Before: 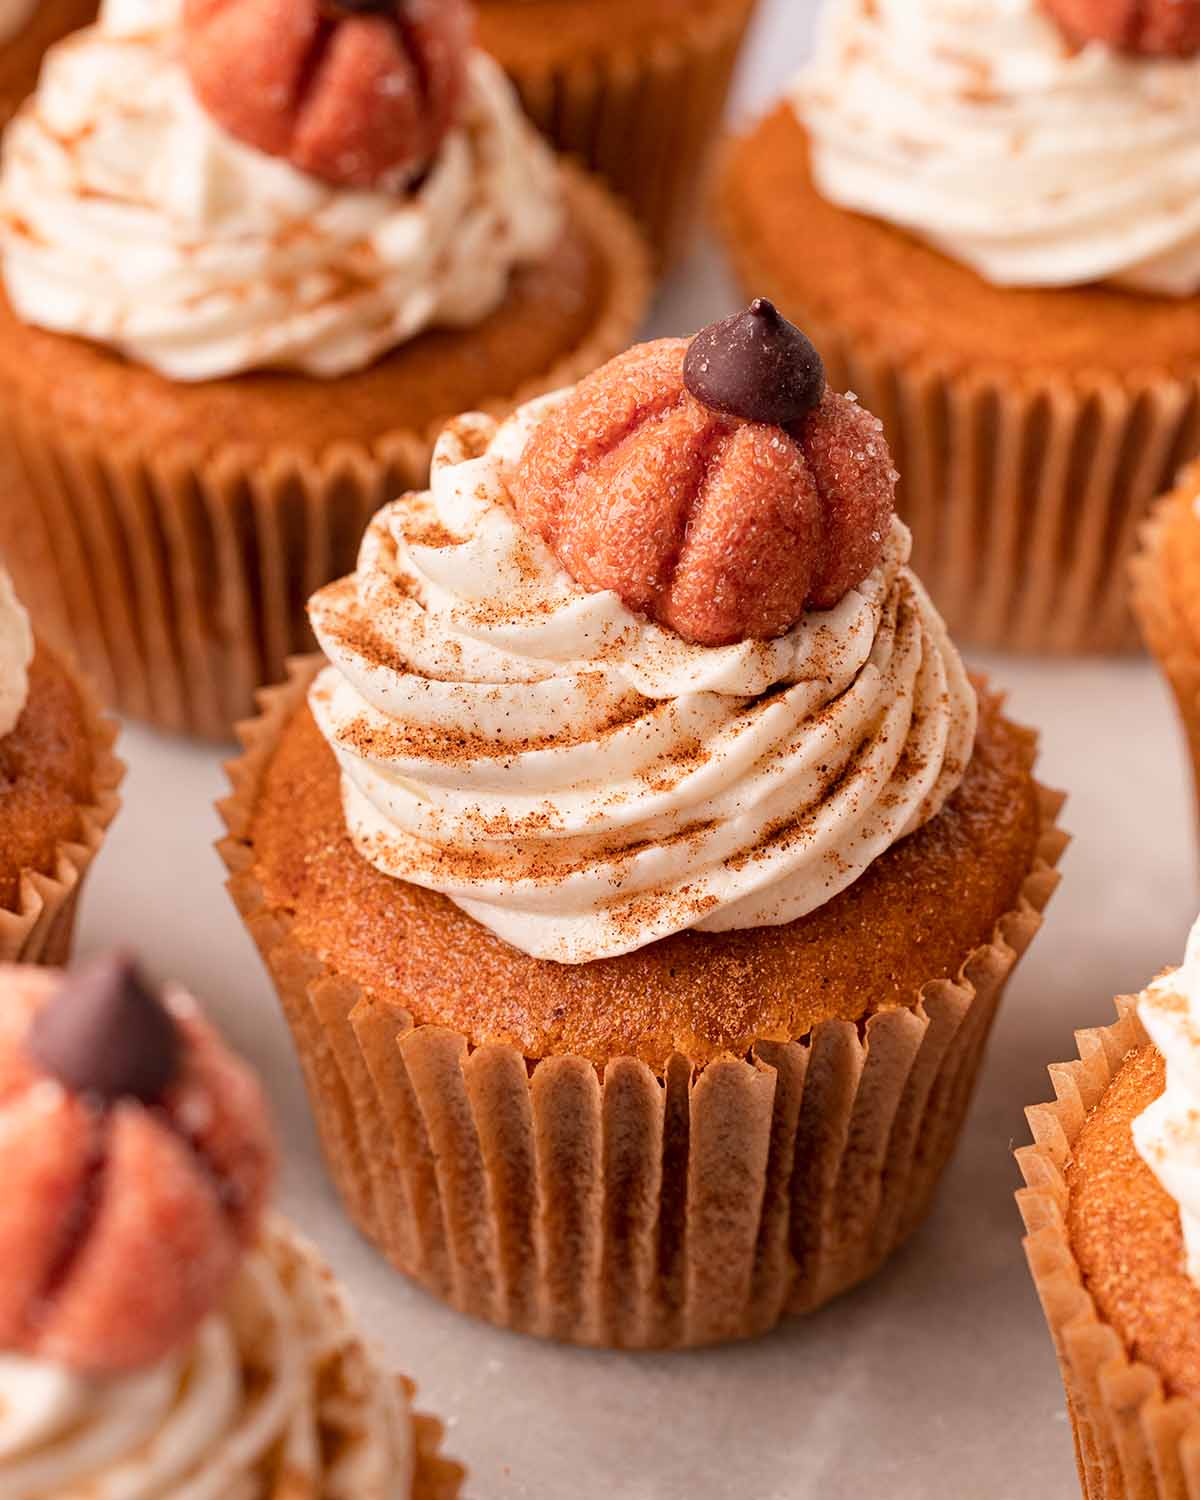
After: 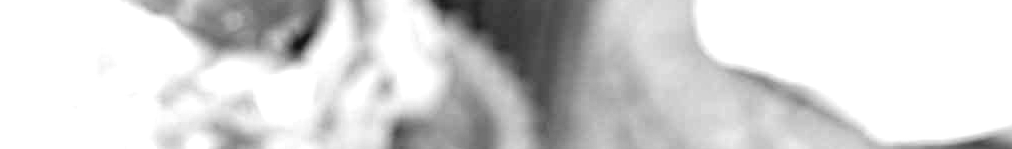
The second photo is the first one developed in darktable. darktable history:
exposure: black level correction 0, exposure 1.6 EV, compensate exposure bias true, compensate highlight preservation false
local contrast: mode bilateral grid, contrast 20, coarseness 50, detail 120%, midtone range 0.2
tone curve: curves: ch0 [(0, 0) (0.087, 0.054) (0.281, 0.245) (0.532, 0.514) (0.835, 0.818) (0.994, 0.955)]; ch1 [(0, 0) (0.27, 0.195) (0.406, 0.435) (0.452, 0.474) (0.495, 0.5) (0.514, 0.508) (0.537, 0.556) (0.654, 0.689) (1, 1)]; ch2 [(0, 0) (0.269, 0.299) (0.459, 0.441) (0.498, 0.499) (0.523, 0.52) (0.551, 0.549) (0.633, 0.625) (0.659, 0.681) (0.718, 0.764) (1, 1)], color space Lab, independent channels, preserve colors none
haze removal: compatibility mode true, adaptive false
crop and rotate: left 9.644%, top 9.491%, right 6.021%, bottom 80.509%
monochrome: on, module defaults
color calibration: output R [0.948, 0.091, -0.04, 0], output G [-0.3, 1.384, -0.085, 0], output B [-0.108, 0.061, 1.08, 0], illuminant as shot in camera, x 0.484, y 0.43, temperature 2405.29 K
